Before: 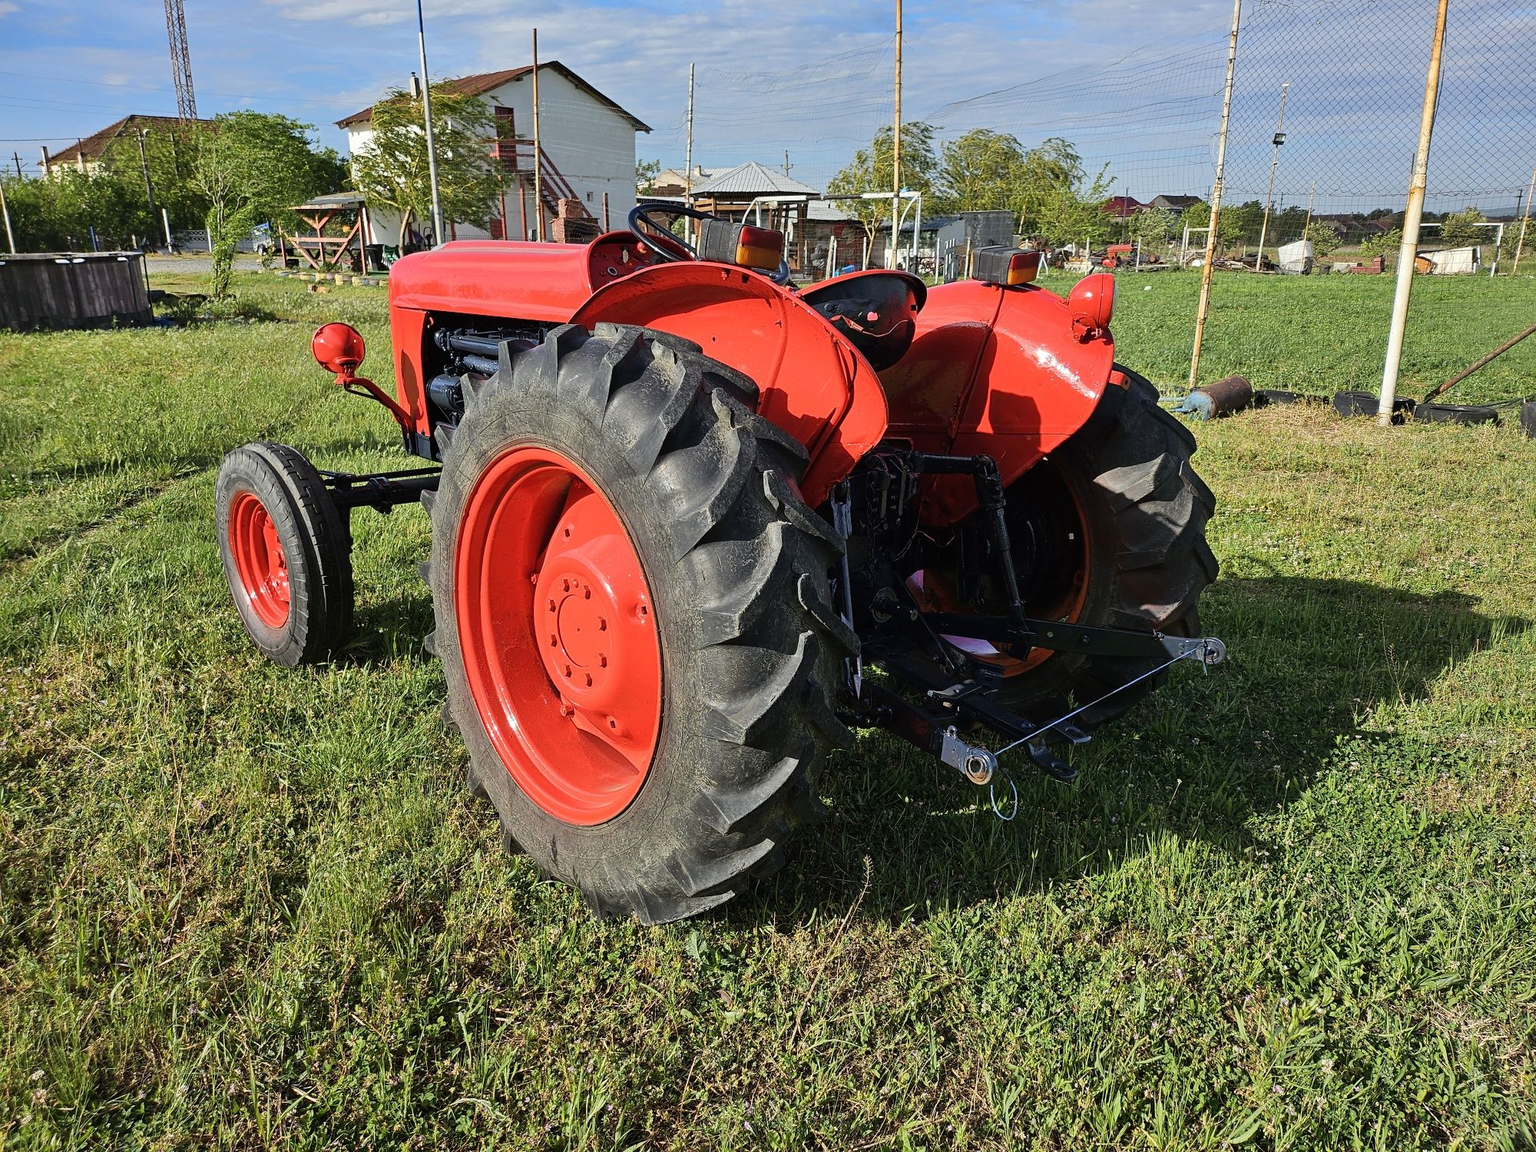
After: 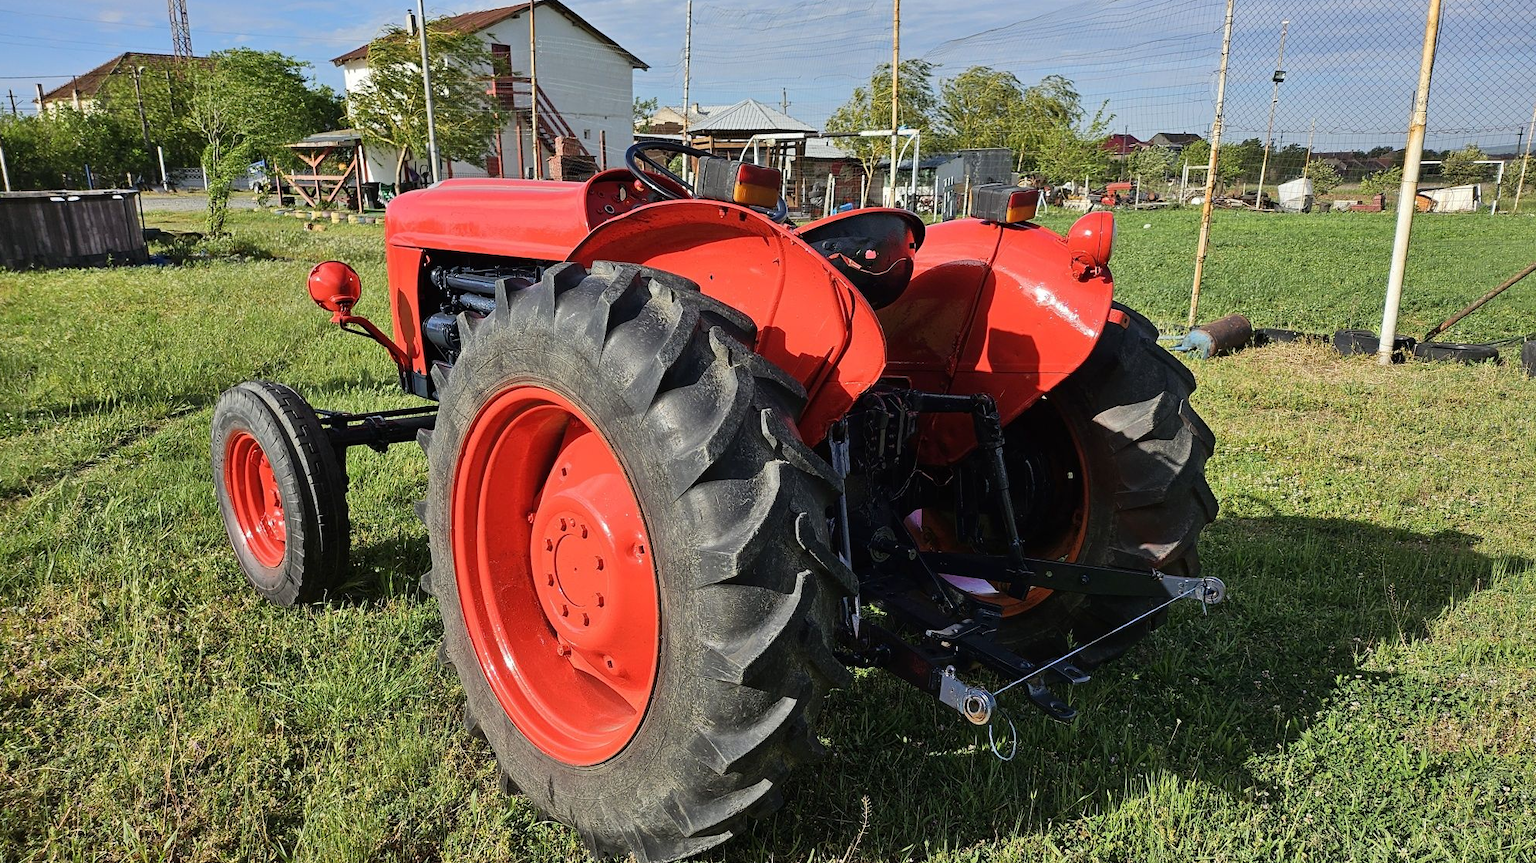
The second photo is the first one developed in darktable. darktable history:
crop: left 0.387%, top 5.469%, bottom 19.809%
white balance: emerald 1
